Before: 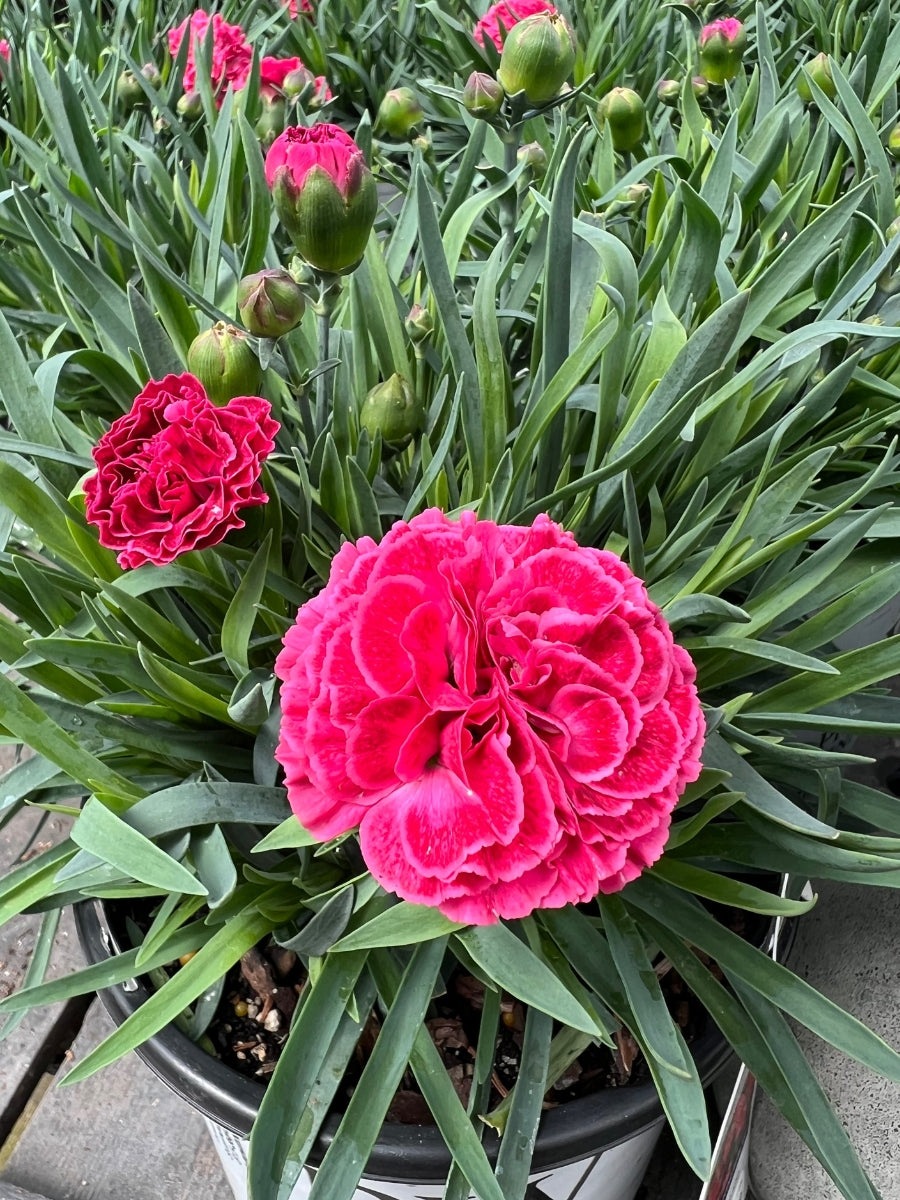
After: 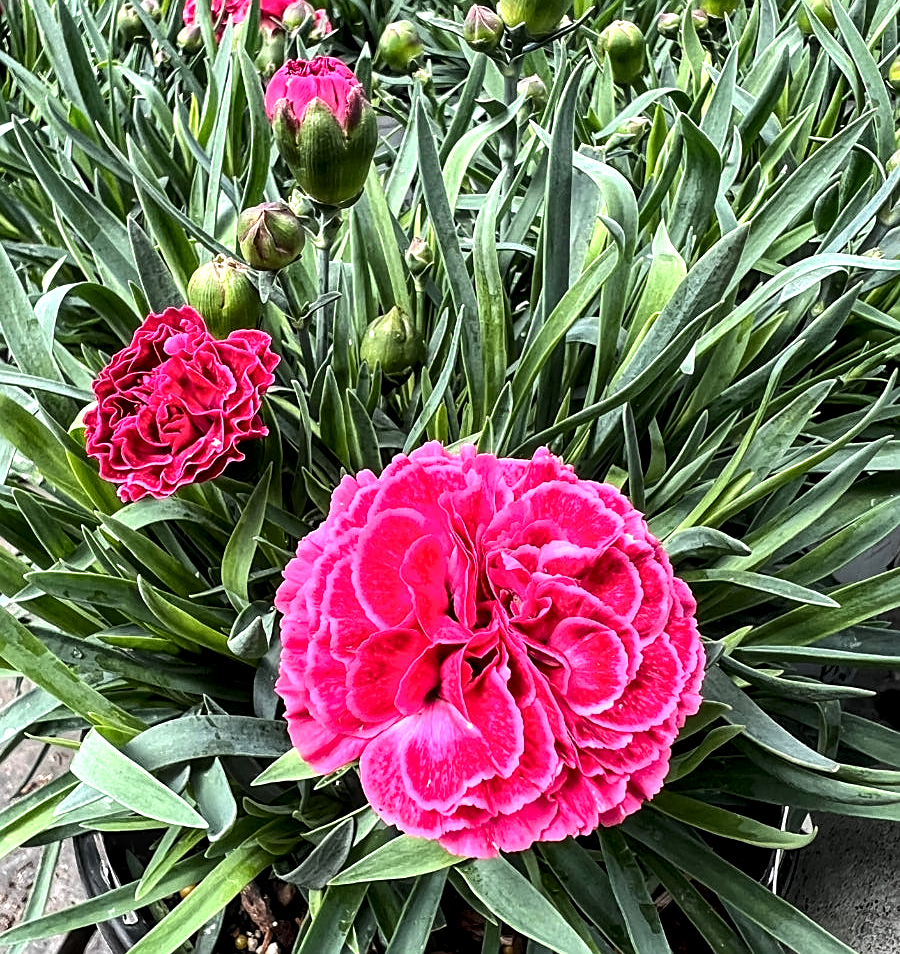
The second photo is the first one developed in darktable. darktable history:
crop and rotate: top 5.659%, bottom 14.784%
local contrast: highlights 57%, detail 145%
sharpen: on, module defaults
tone equalizer: -8 EV -0.74 EV, -7 EV -0.673 EV, -6 EV -0.607 EV, -5 EV -0.38 EV, -3 EV 0.386 EV, -2 EV 0.6 EV, -1 EV 0.688 EV, +0 EV 0.743 EV, edges refinement/feathering 500, mask exposure compensation -1.57 EV, preserve details no
